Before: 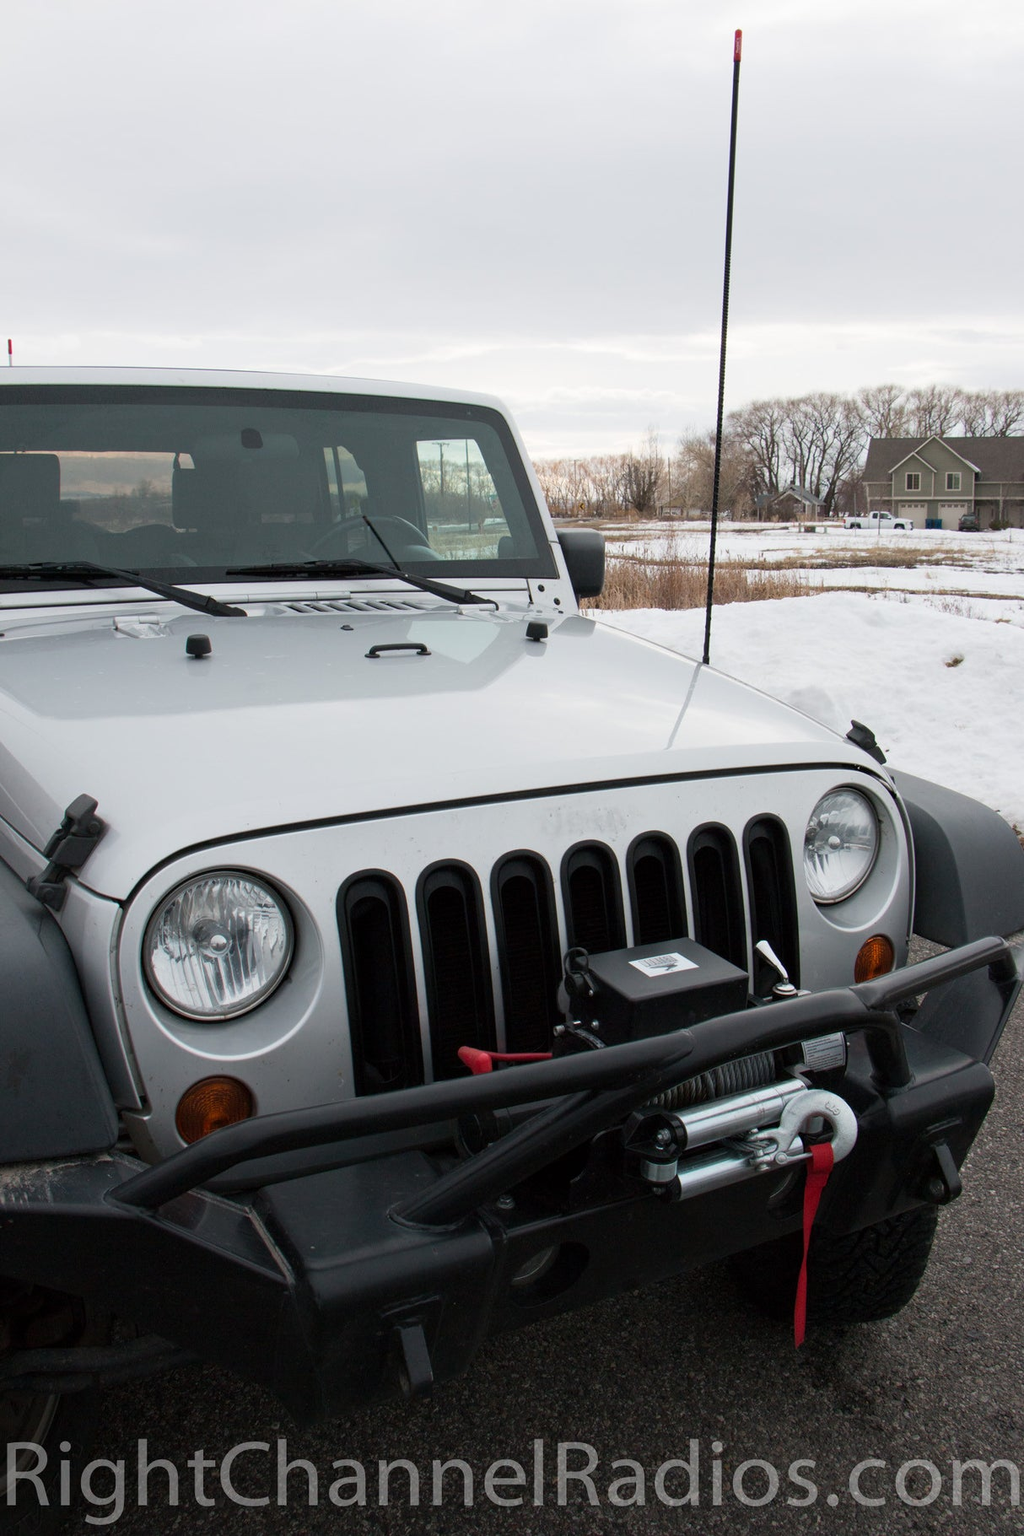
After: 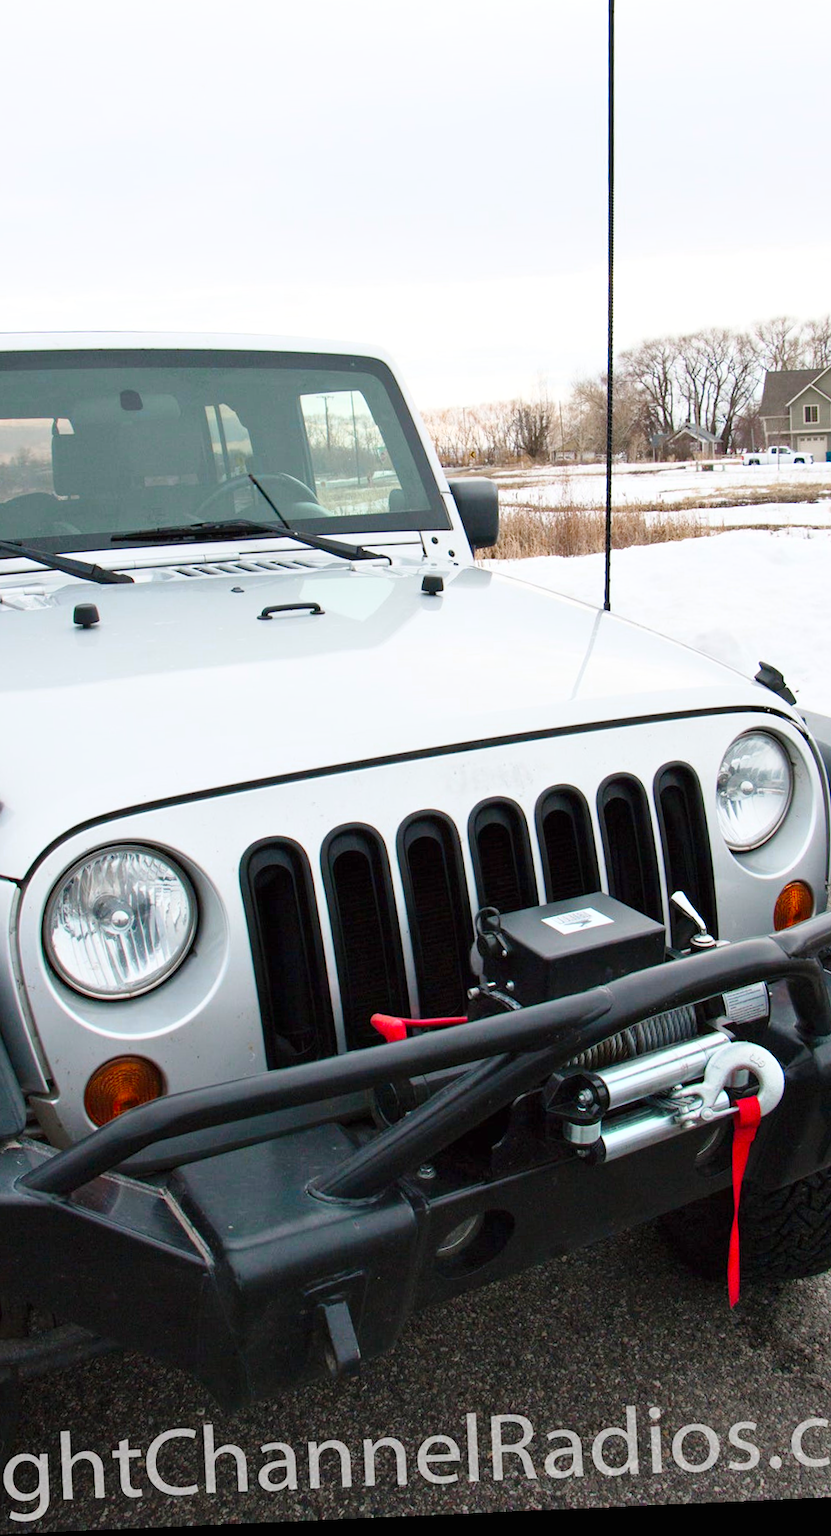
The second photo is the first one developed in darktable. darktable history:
base curve: curves: ch0 [(0, 0) (0.666, 0.806) (1, 1)]
rotate and perspective: rotation -2.56°, automatic cropping off
tone curve: curves: ch0 [(0, 0) (0.003, 0.004) (0.011, 0.015) (0.025, 0.033) (0.044, 0.058) (0.069, 0.091) (0.1, 0.131) (0.136, 0.179) (0.177, 0.233) (0.224, 0.296) (0.277, 0.364) (0.335, 0.434) (0.399, 0.511) (0.468, 0.584) (0.543, 0.656) (0.623, 0.729) (0.709, 0.799) (0.801, 0.874) (0.898, 0.936) (1, 1)], preserve colors none
color zones: curves: ch0 [(0.254, 0.492) (0.724, 0.62)]; ch1 [(0.25, 0.528) (0.719, 0.796)]; ch2 [(0, 0.472) (0.25, 0.5) (0.73, 0.184)]
shadows and highlights: shadows 32, highlights -32, soften with gaussian
crop and rotate: left 13.15%, top 5.251%, right 12.609%
vibrance: vibrance 100%
exposure: black level correction 0, exposure 0.2 EV, compensate exposure bias true, compensate highlight preservation false
